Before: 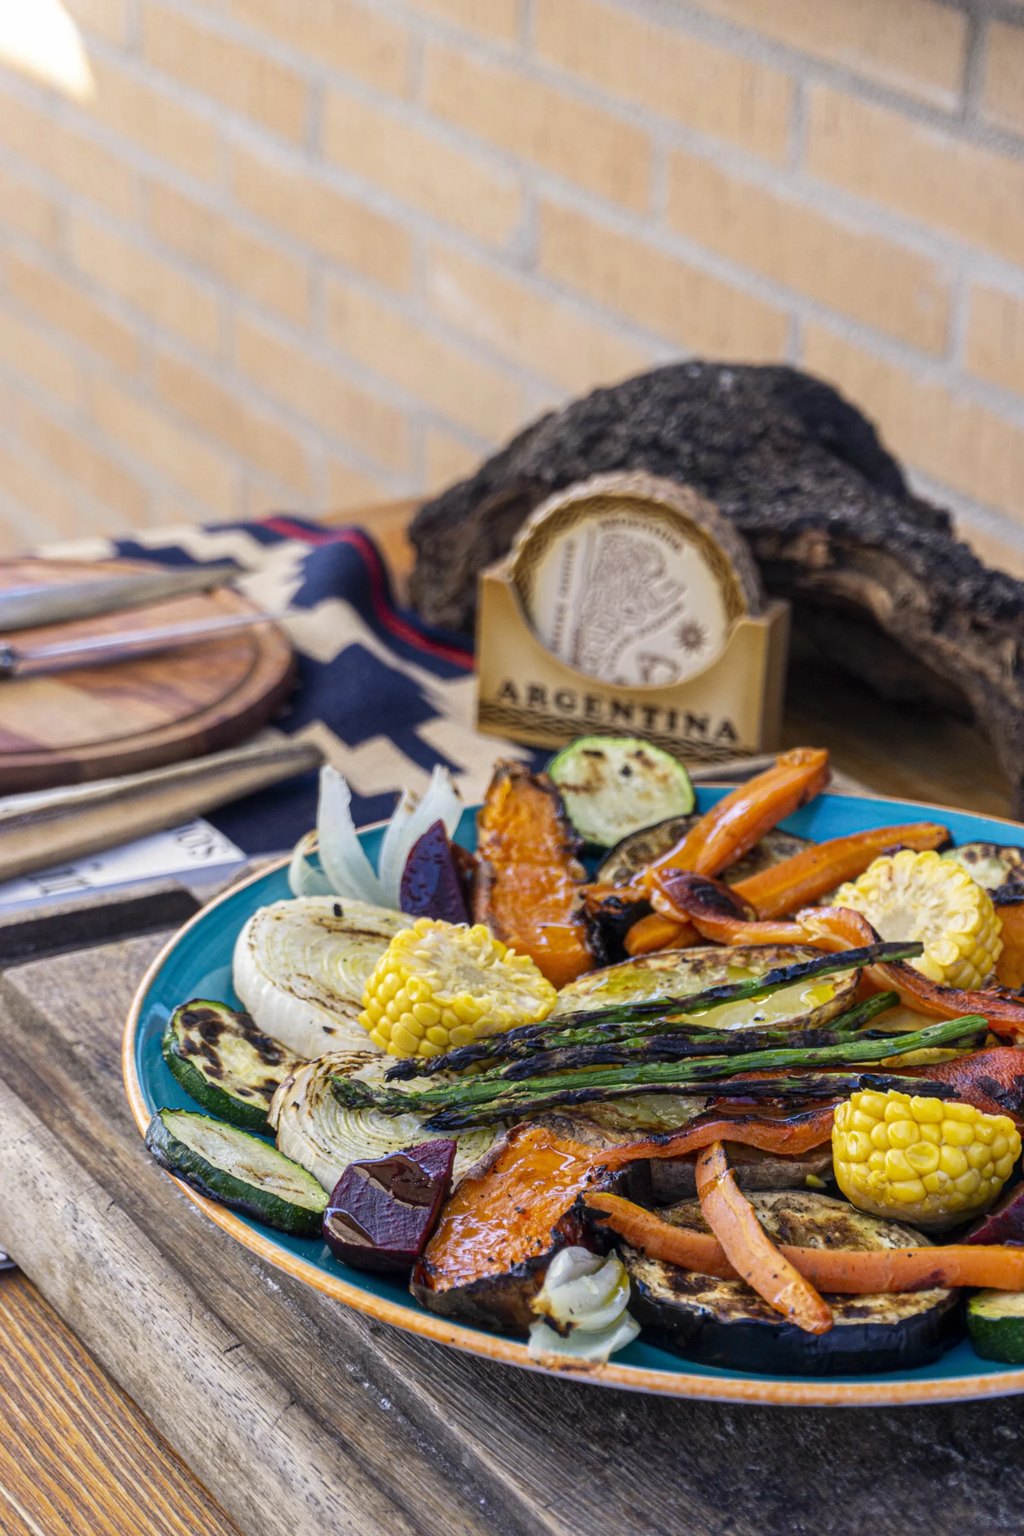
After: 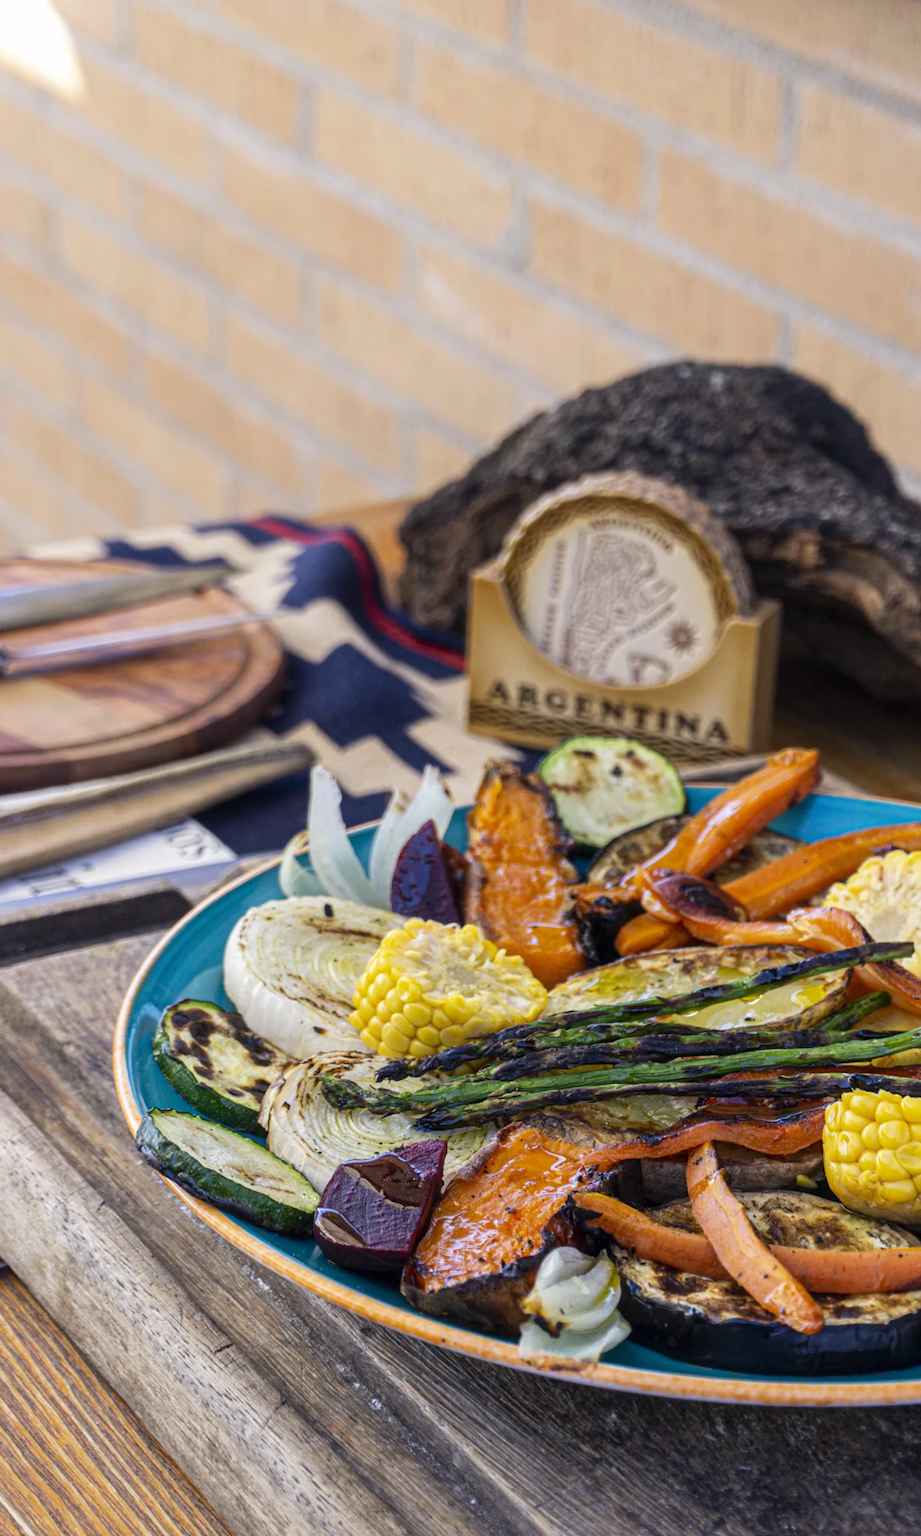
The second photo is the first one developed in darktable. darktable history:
crop and rotate: left 0.955%, right 9.018%
